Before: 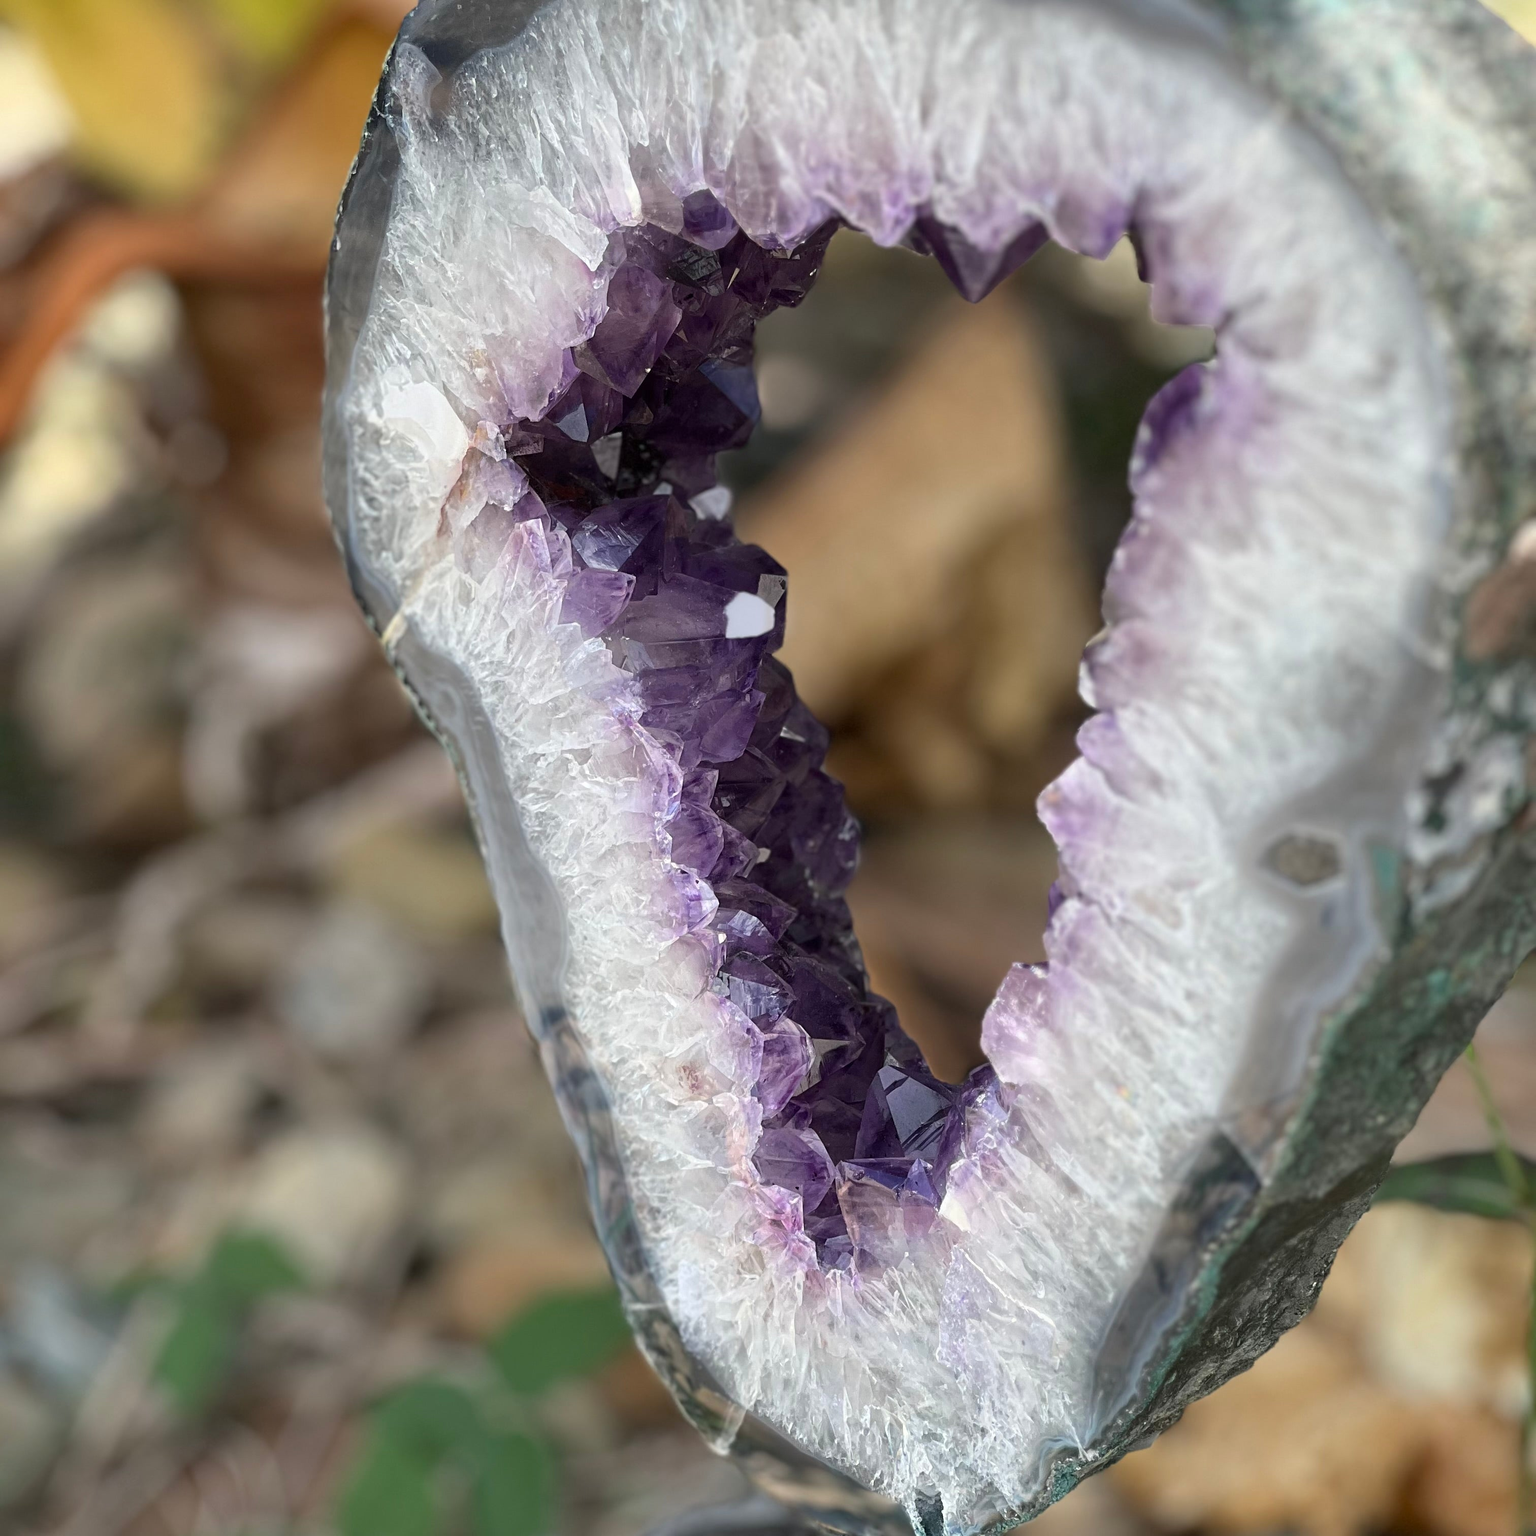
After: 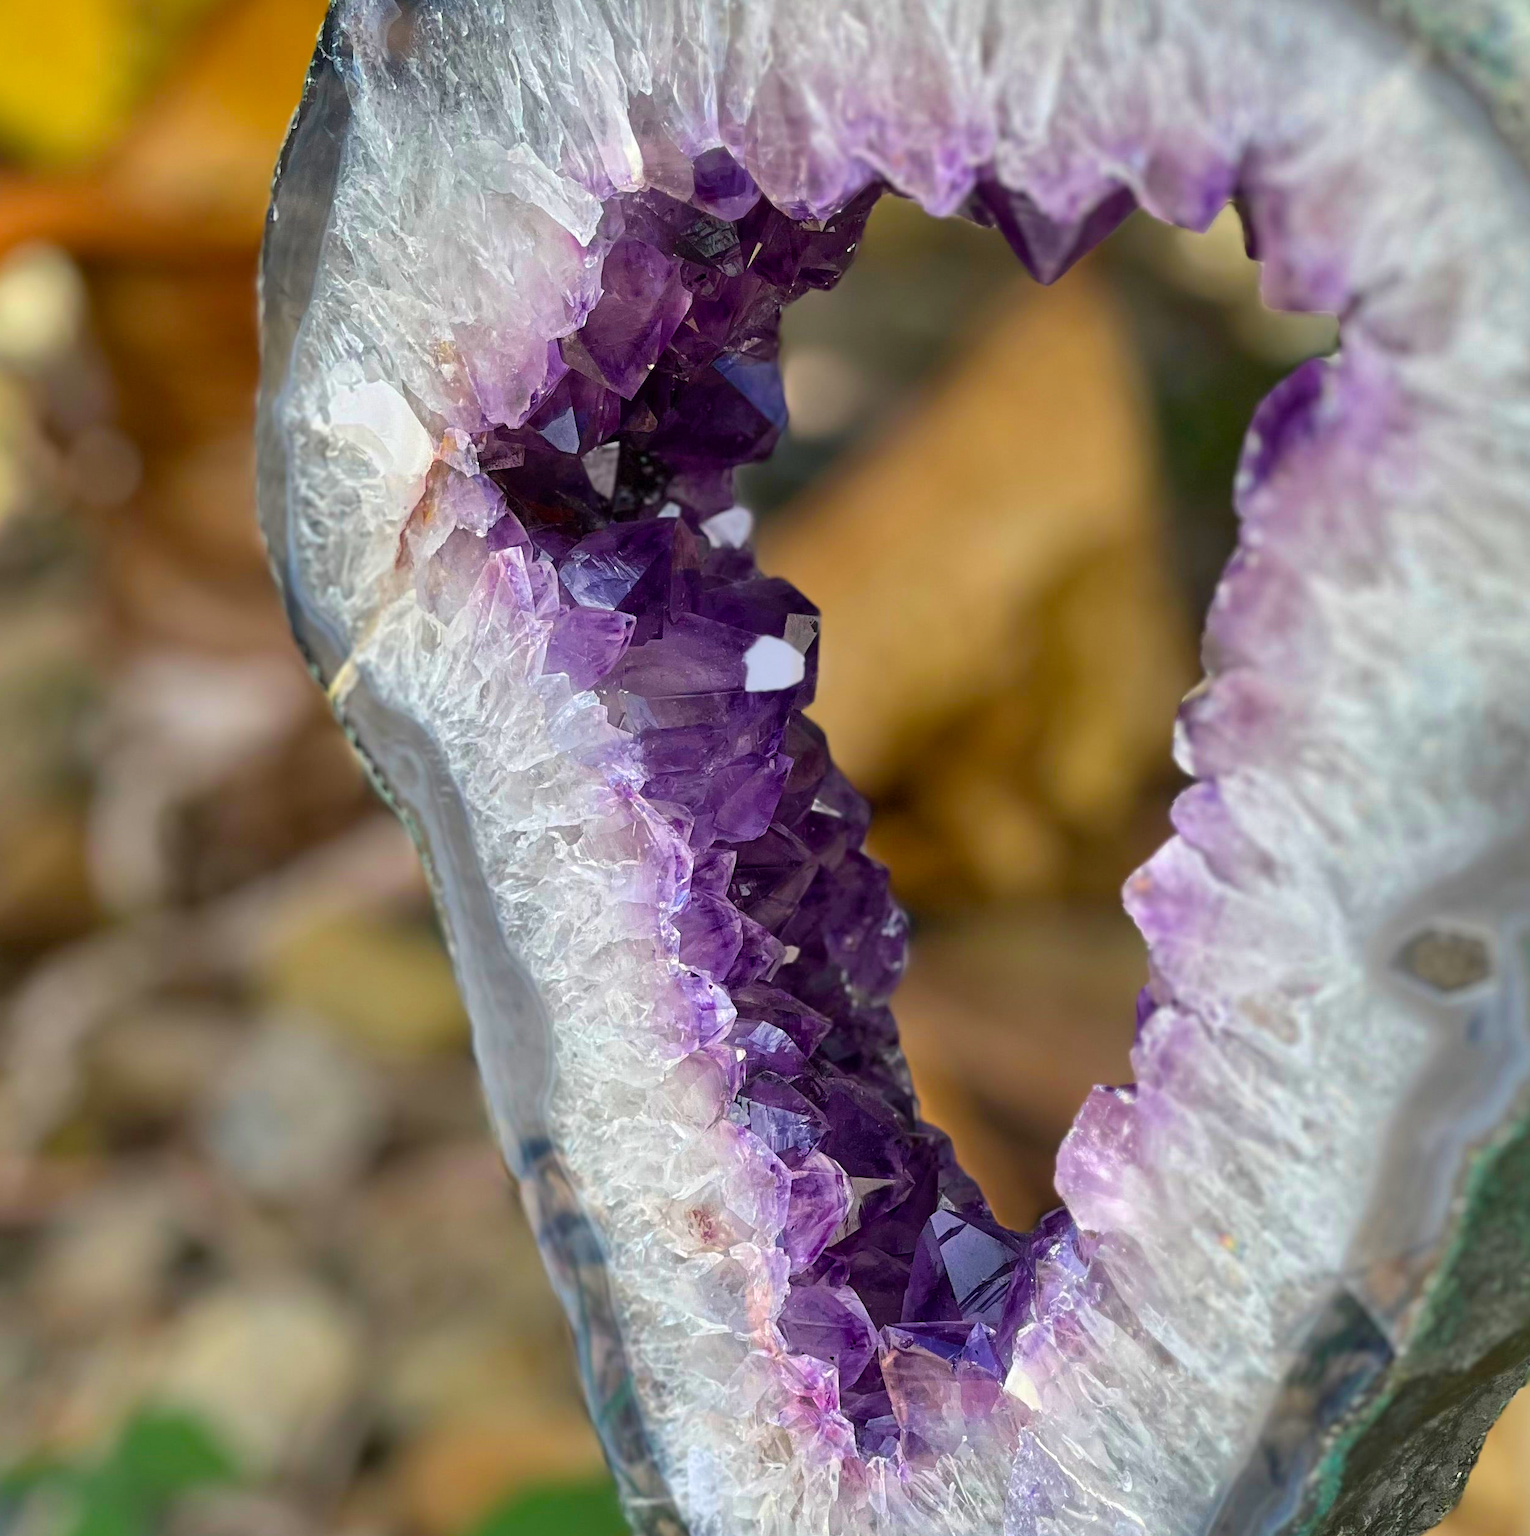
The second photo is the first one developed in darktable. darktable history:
velvia: strength 50.72%, mid-tones bias 0.514
shadows and highlights: low approximation 0.01, soften with gaussian
tone equalizer: edges refinement/feathering 500, mask exposure compensation -1.57 EV, preserve details no
crop and rotate: left 7.26%, top 4.441%, right 10.538%, bottom 13.054%
